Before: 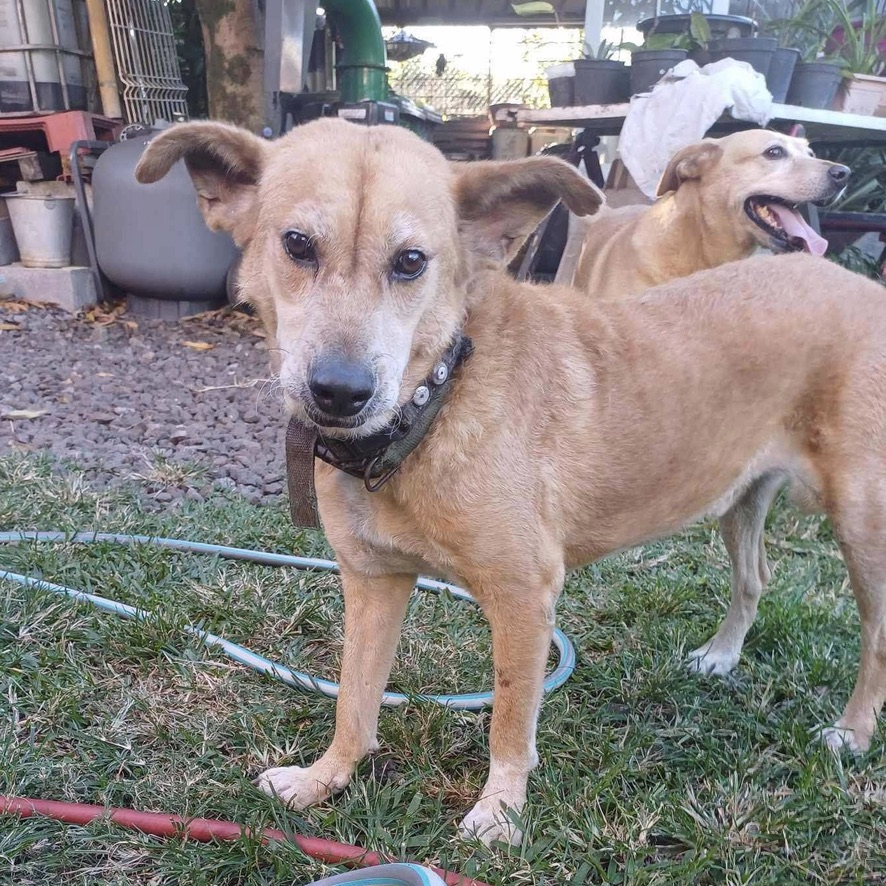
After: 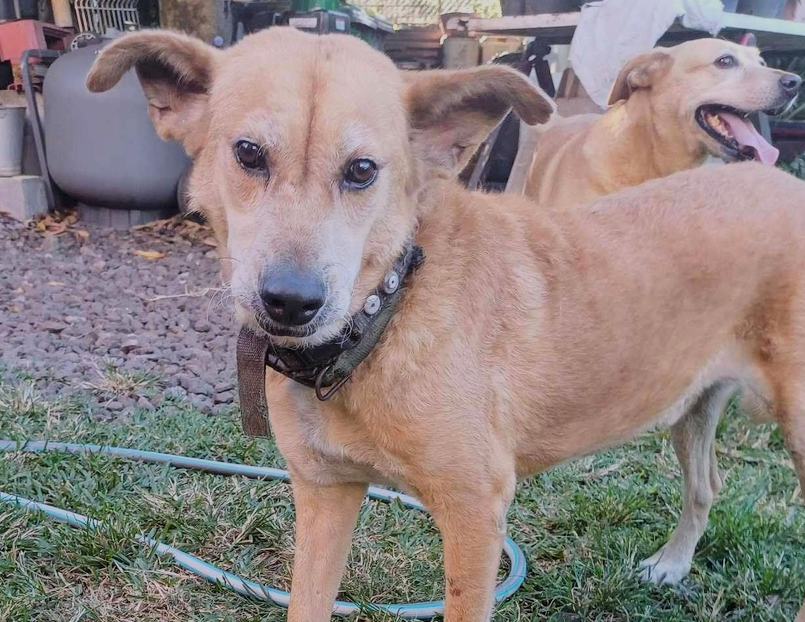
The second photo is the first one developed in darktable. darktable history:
crop: left 5.596%, top 10.314%, right 3.534%, bottom 19.395%
filmic rgb: black relative exposure -7.65 EV, white relative exposure 4.56 EV, hardness 3.61, color science v6 (2022)
